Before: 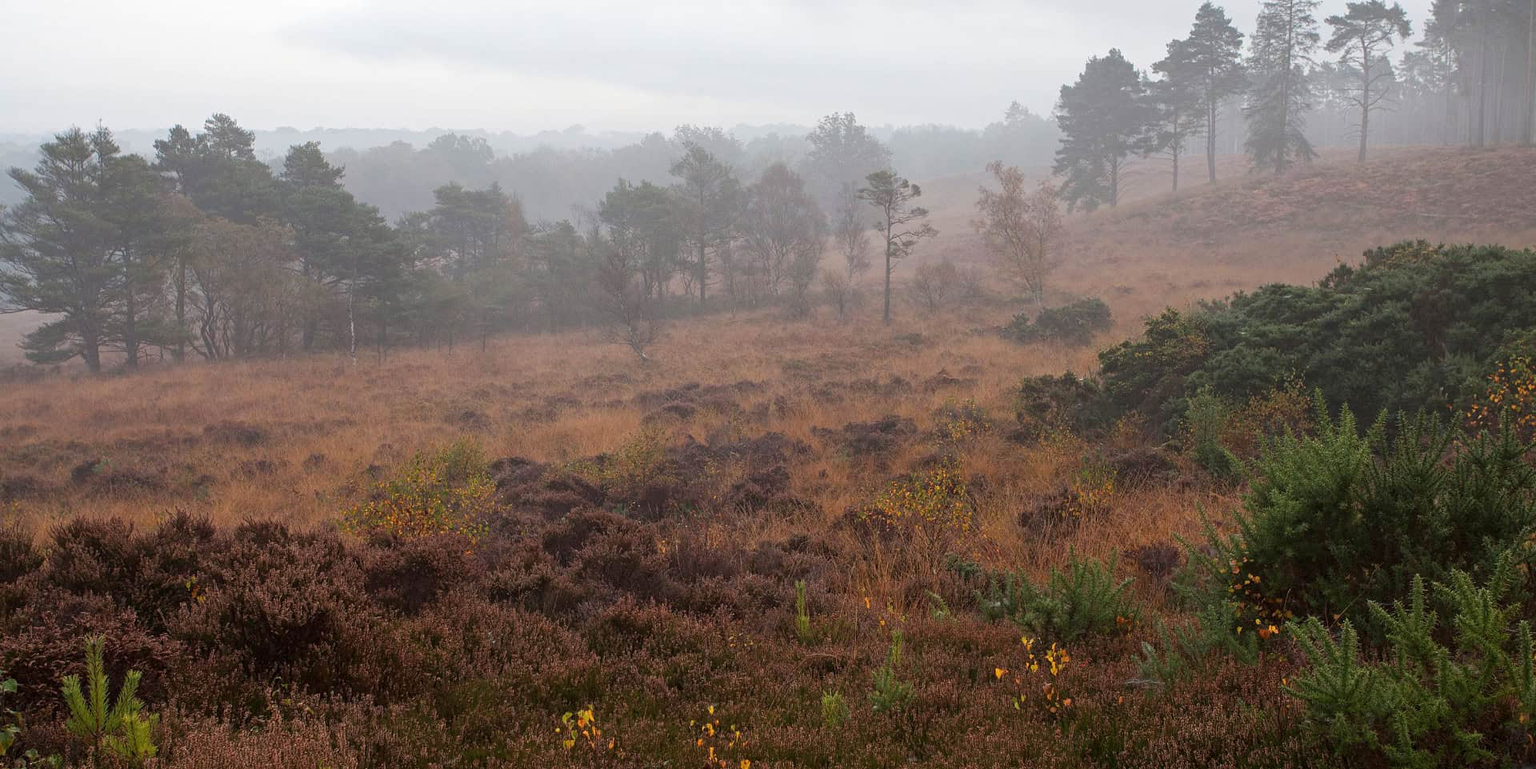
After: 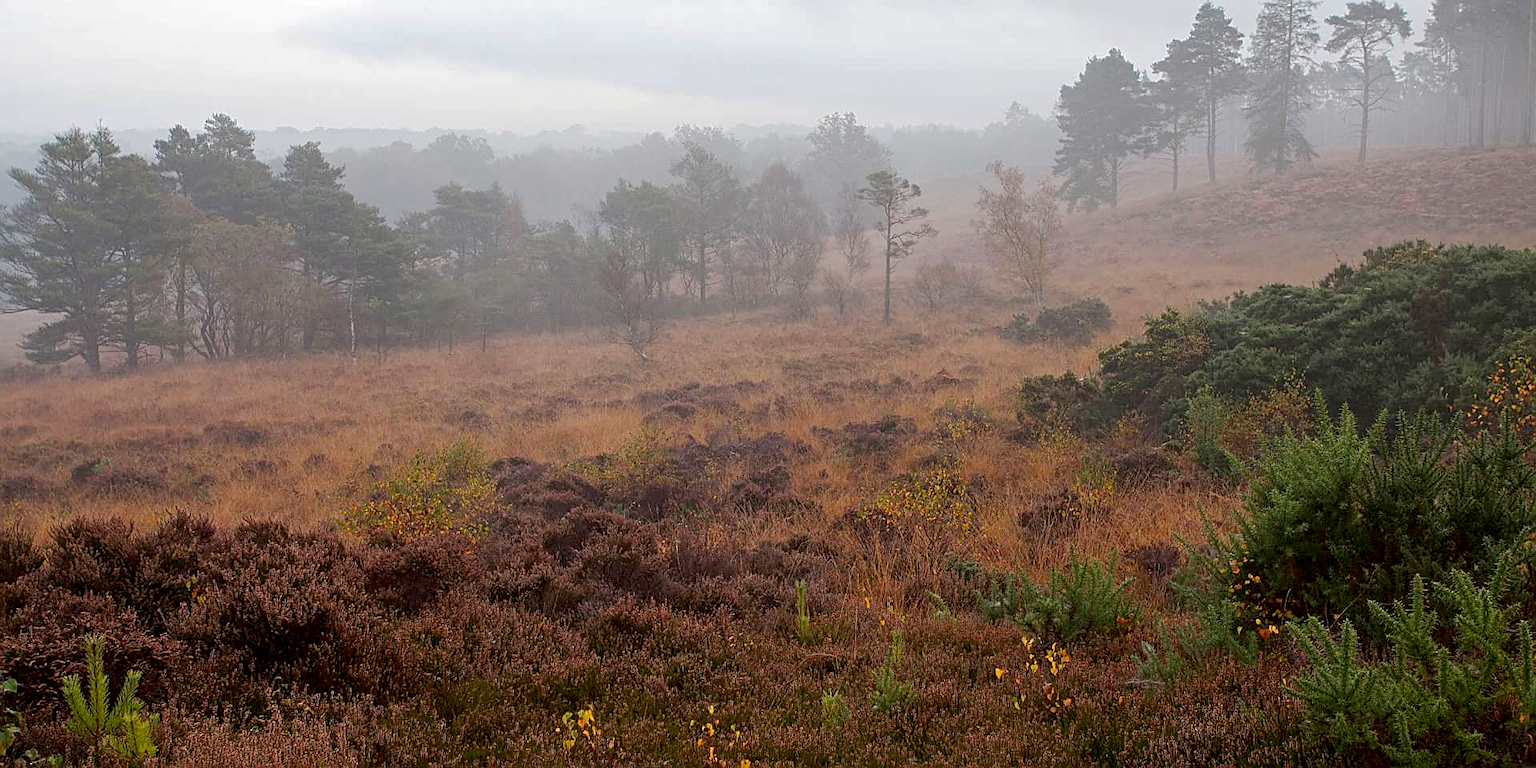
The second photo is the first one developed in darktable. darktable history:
contrast brightness saturation: saturation 0.1
base curve: curves: ch0 [(0, 0) (0.235, 0.266) (0.503, 0.496) (0.786, 0.72) (1, 1)], preserve colors none
sharpen: on, module defaults
exposure: black level correction 0.005, exposure 0.006 EV, compensate exposure bias true, compensate highlight preservation false
